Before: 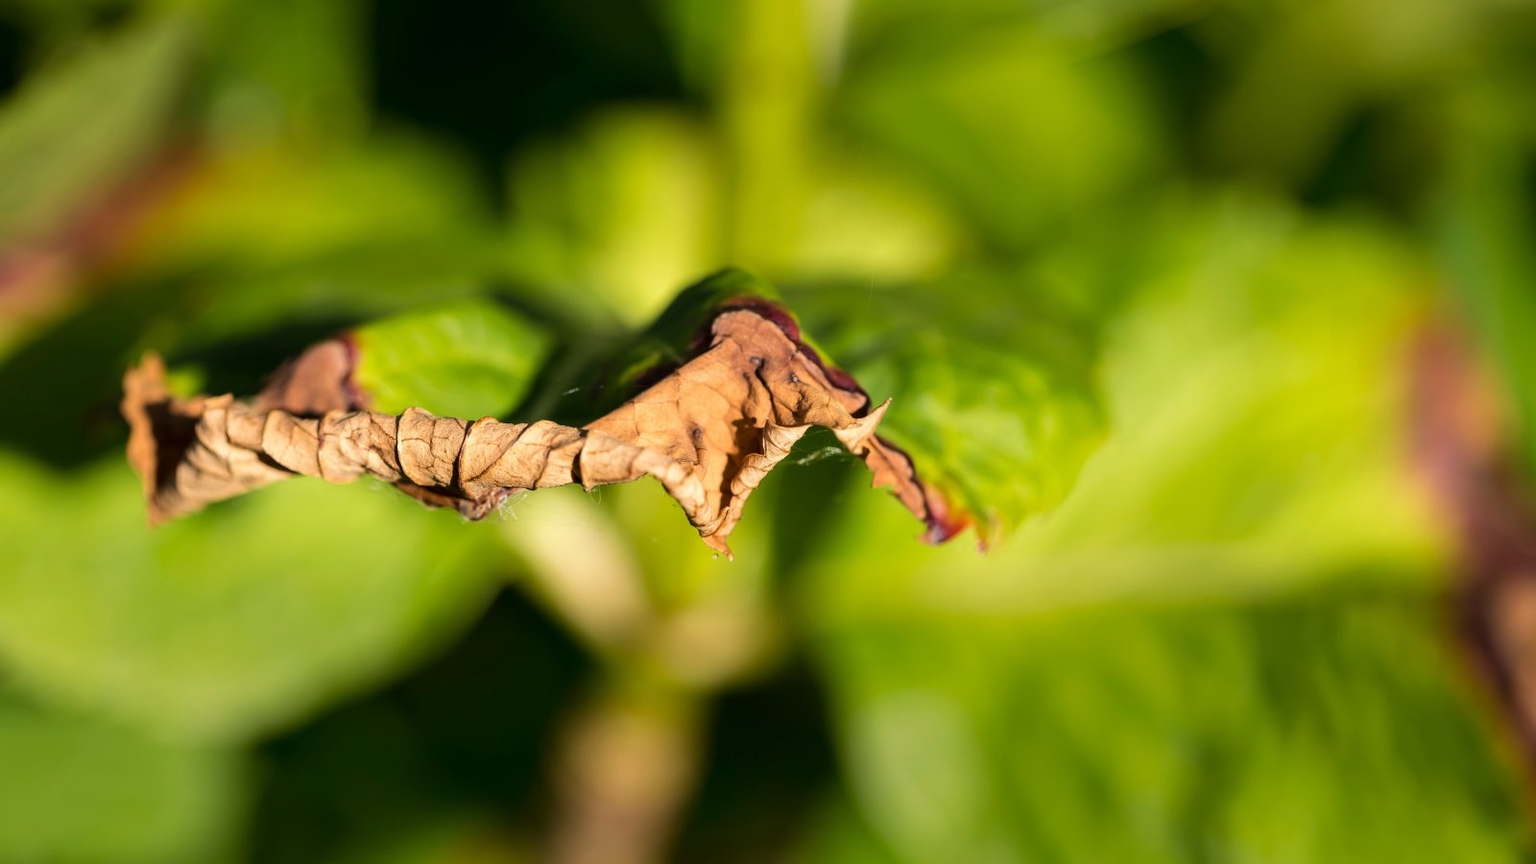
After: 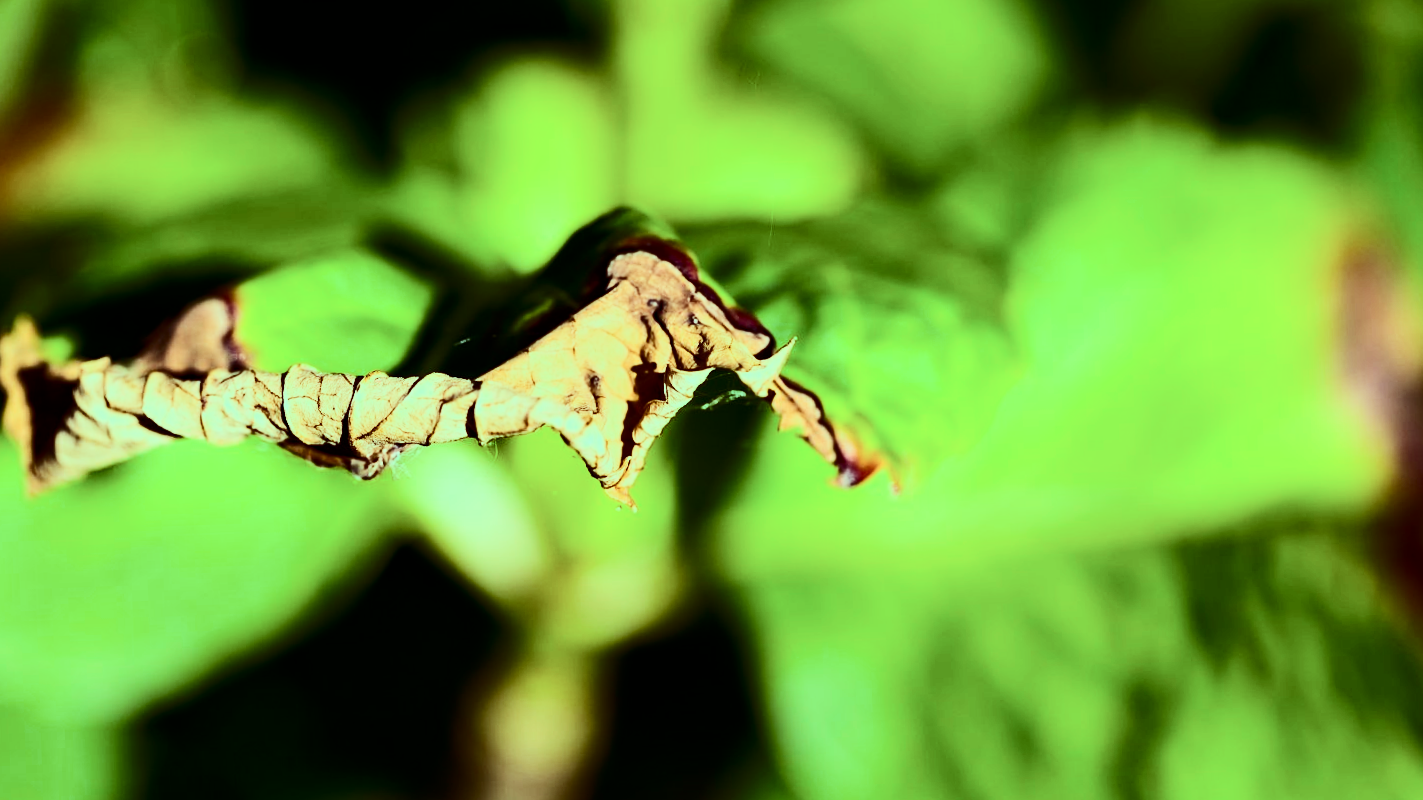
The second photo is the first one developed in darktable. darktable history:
color correction: highlights a* 7.34, highlights b* 4.37
crop and rotate: angle 1.96°, left 5.673%, top 5.673%
sharpen: amount 0.2
filmic rgb: black relative exposure -7.65 EV, white relative exposure 4.56 EV, hardness 3.61
contrast brightness saturation: contrast 0.5, saturation -0.1
white balance: red 0.983, blue 1.036
color balance rgb: shadows lift › luminance 0.49%, shadows lift › chroma 6.83%, shadows lift › hue 300.29°, power › hue 208.98°, highlights gain › luminance 20.24%, highlights gain › chroma 13.17%, highlights gain › hue 173.85°, perceptual saturation grading › global saturation 18.05%
